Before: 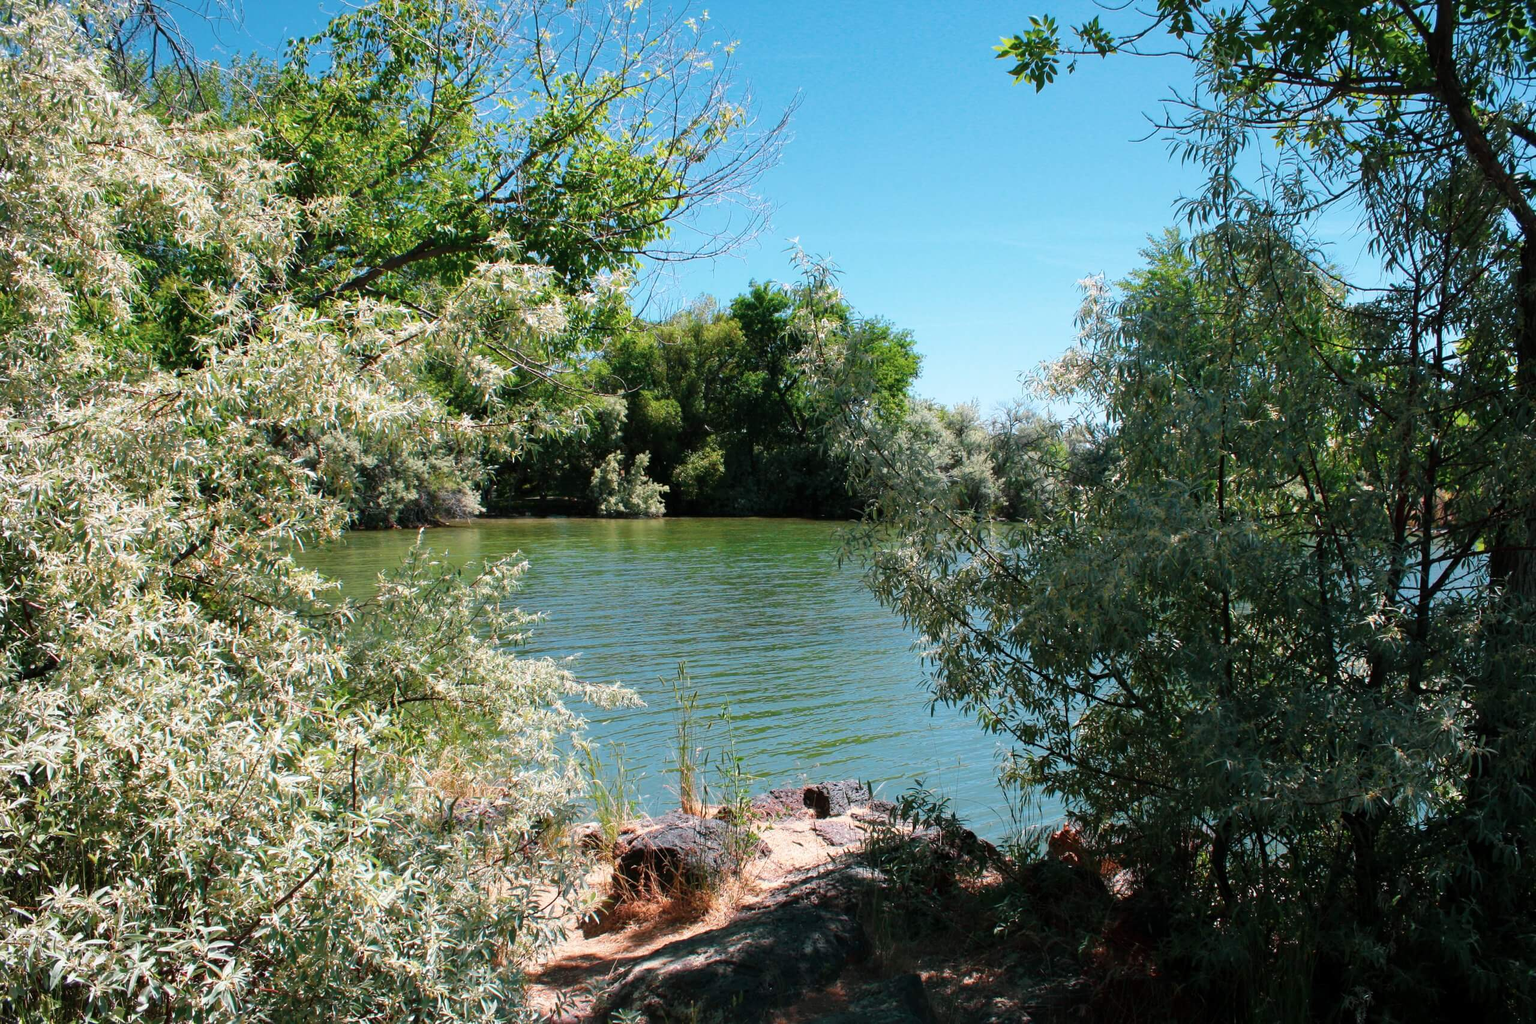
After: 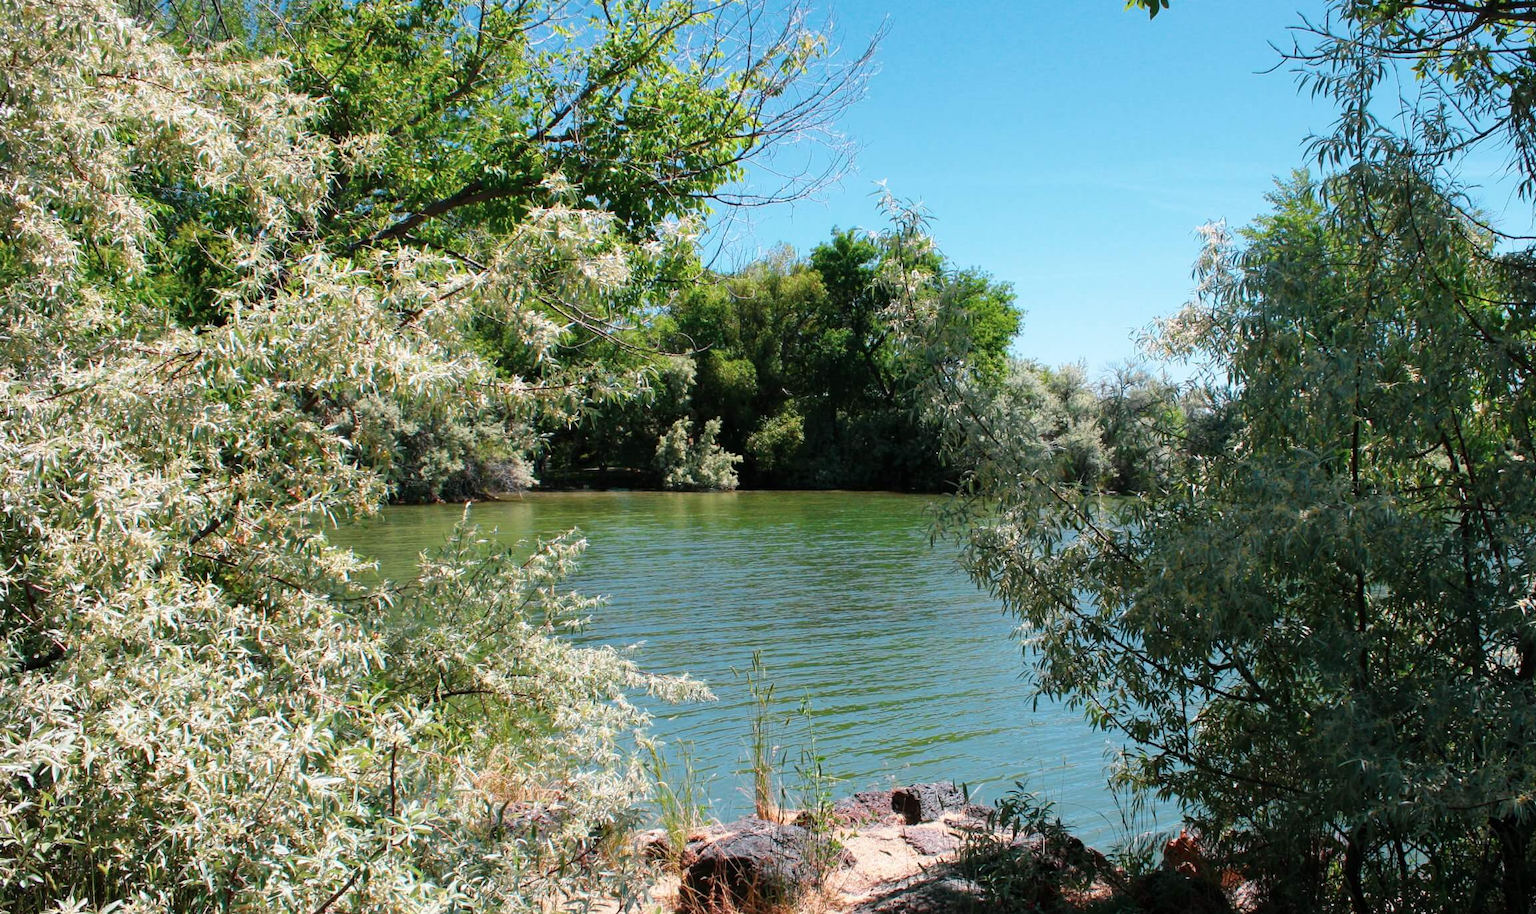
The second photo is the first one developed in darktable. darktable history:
crop: top 7.431%, right 9.846%, bottom 12.07%
